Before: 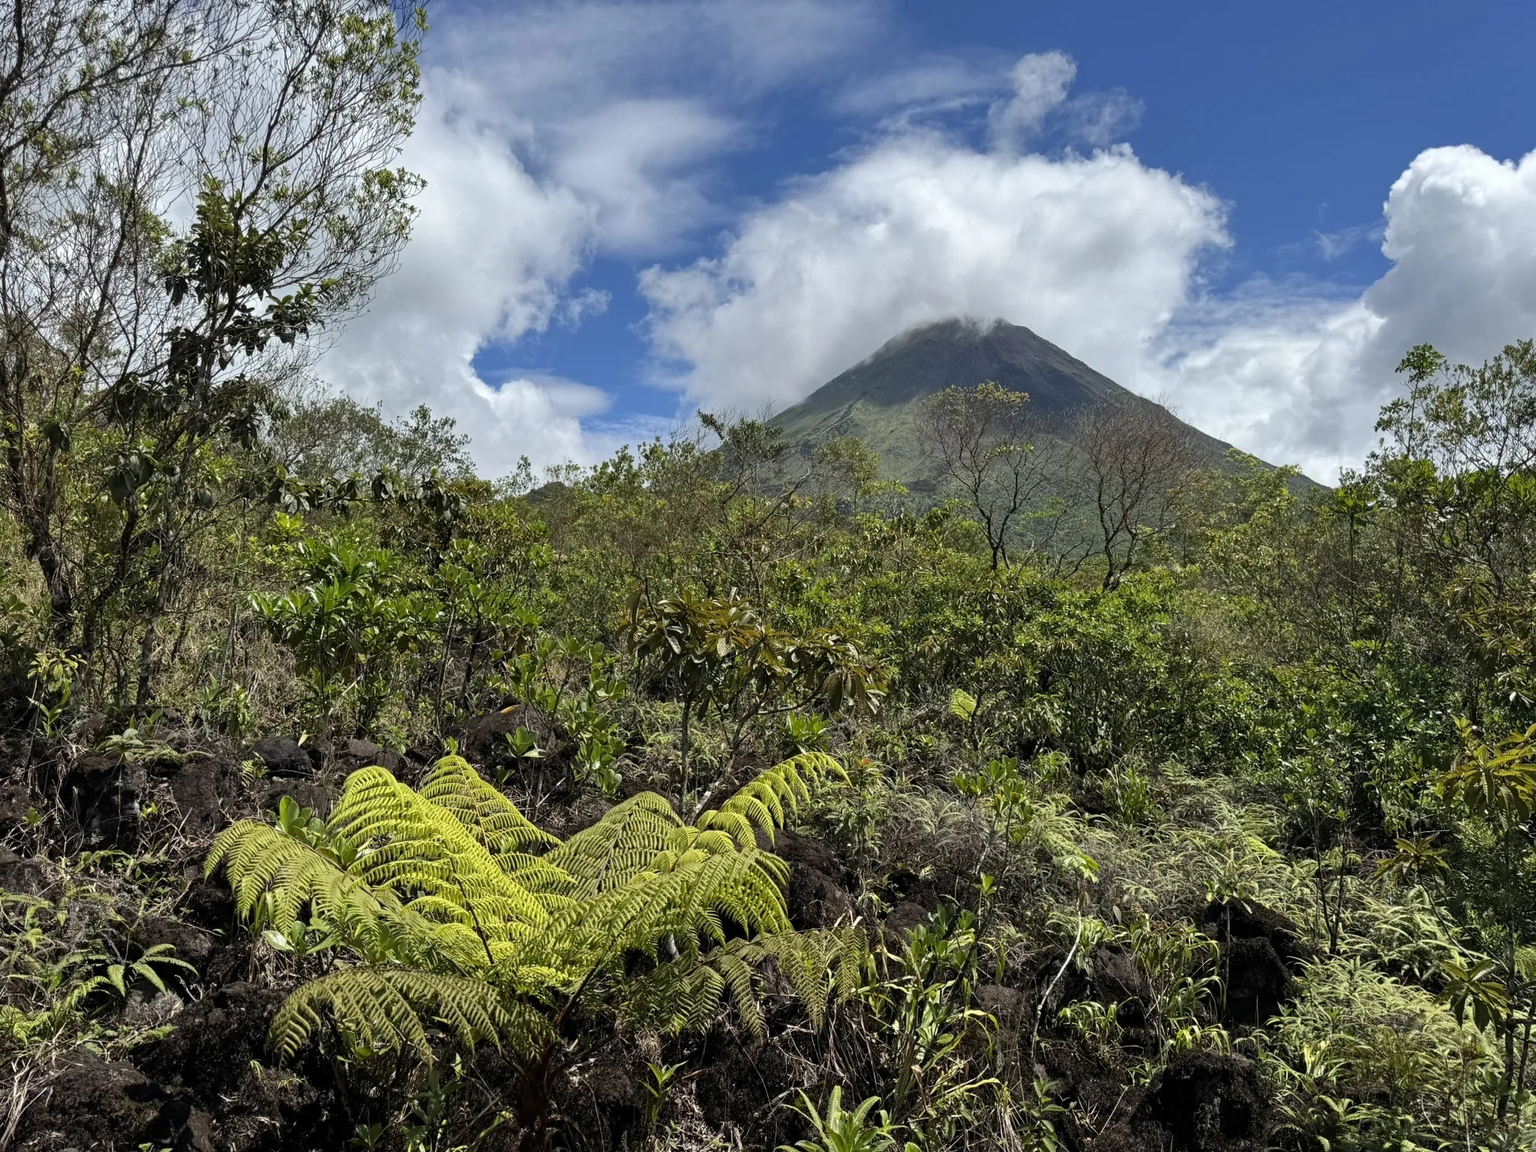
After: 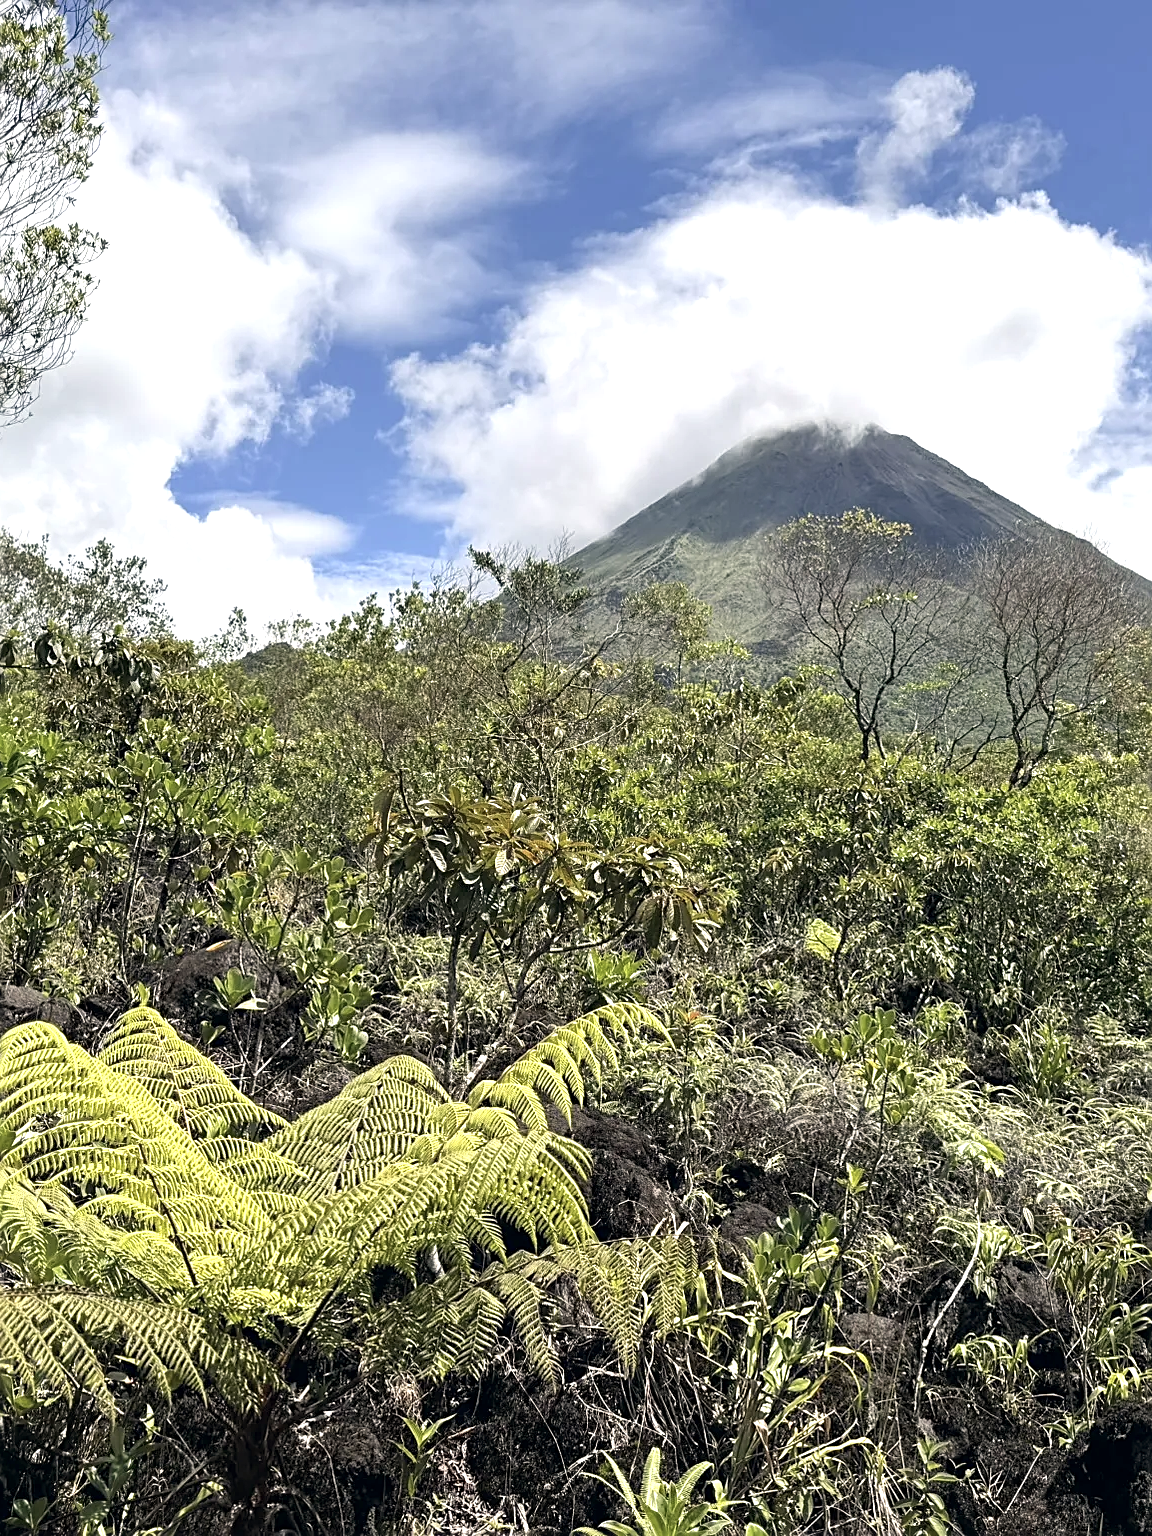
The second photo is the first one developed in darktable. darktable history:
color correction: highlights a* 2.75, highlights b* 5, shadows a* -2.04, shadows b* -4.84, saturation 0.8
crop and rotate: left 22.516%, right 21.234%
exposure: exposure 0.921 EV, compensate highlight preservation false
sharpen: on, module defaults
